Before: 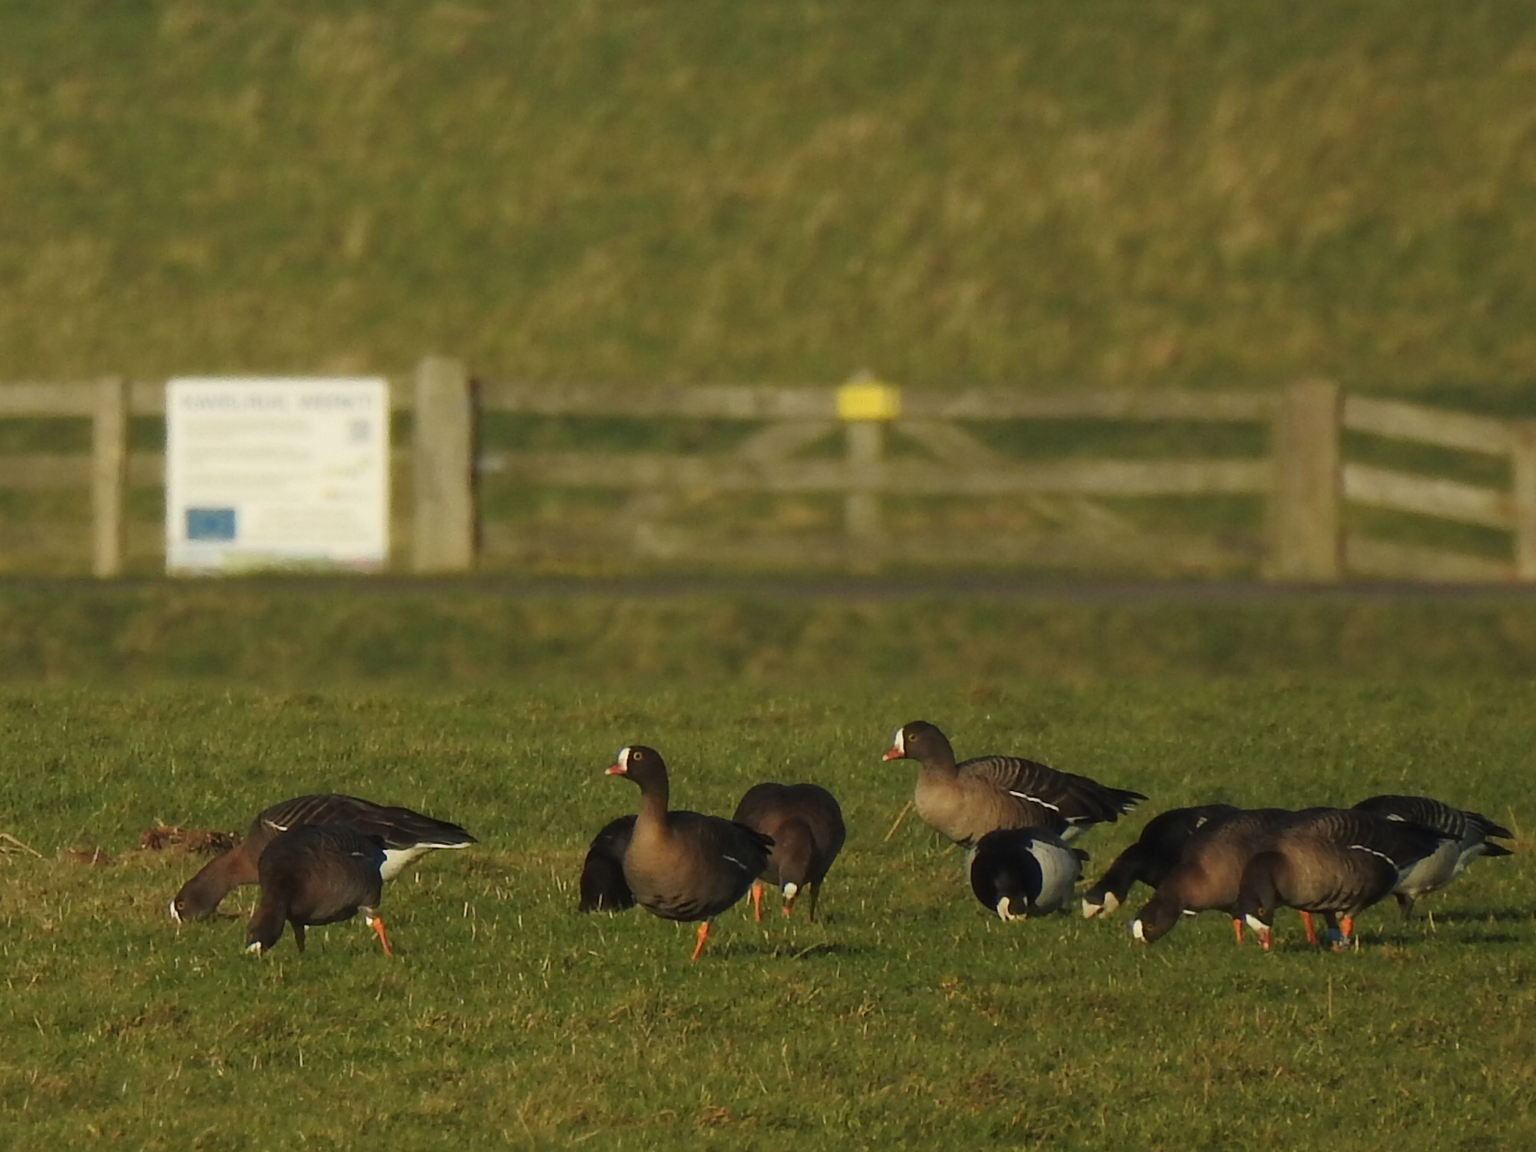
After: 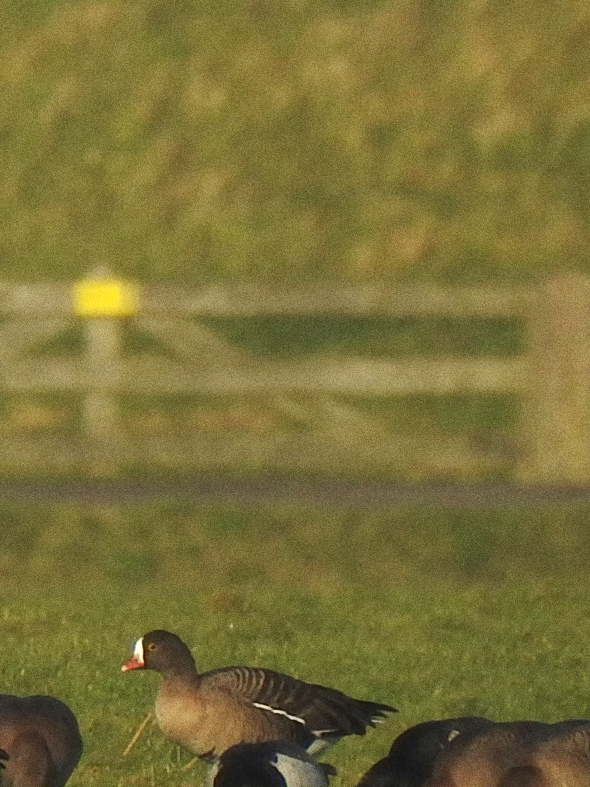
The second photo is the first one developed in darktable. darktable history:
exposure: exposure 0.6 EV, compensate highlight preservation false
shadows and highlights: on, module defaults
crop and rotate: left 49.936%, top 10.094%, right 13.136%, bottom 24.256%
grain: coarseness 9.61 ISO, strength 35.62%
